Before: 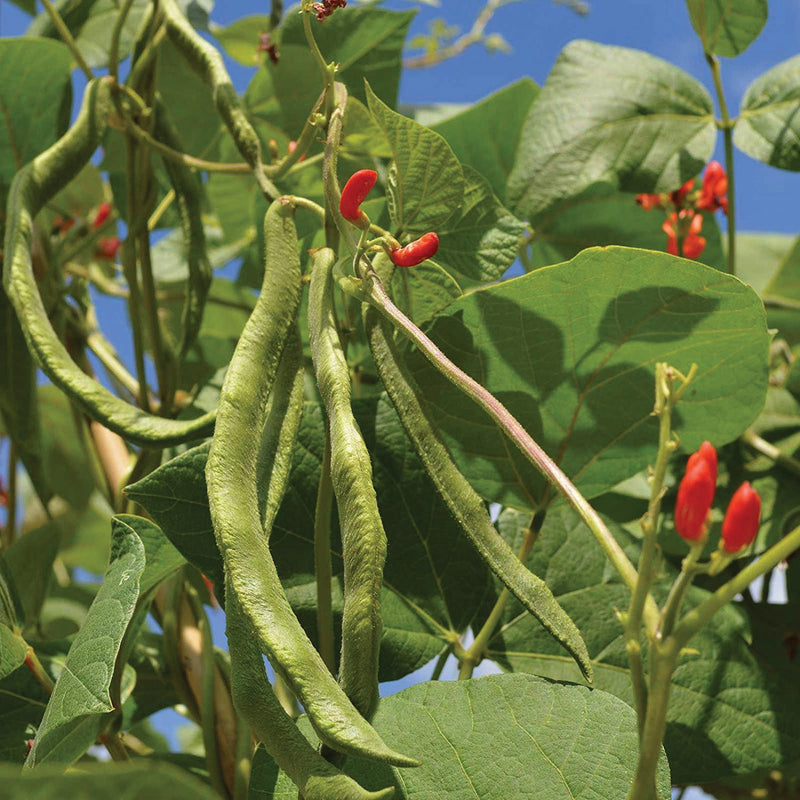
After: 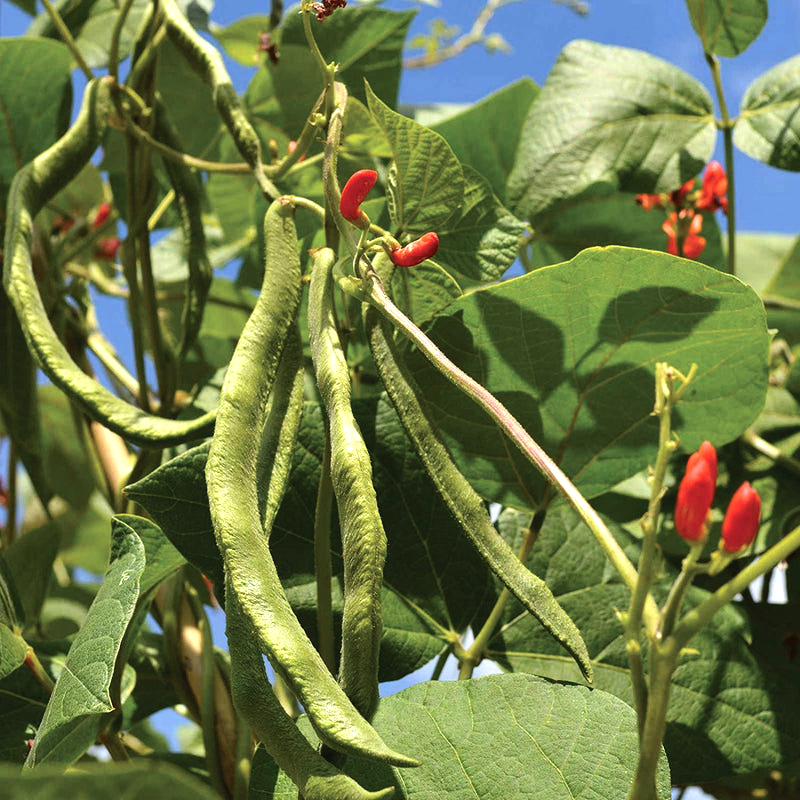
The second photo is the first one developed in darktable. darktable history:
tone equalizer: -8 EV -0.75 EV, -7 EV -0.7 EV, -6 EV -0.6 EV, -5 EV -0.4 EV, -3 EV 0.4 EV, -2 EV 0.6 EV, -1 EV 0.7 EV, +0 EV 0.75 EV, edges refinement/feathering 500, mask exposure compensation -1.57 EV, preserve details no
white balance: emerald 1
